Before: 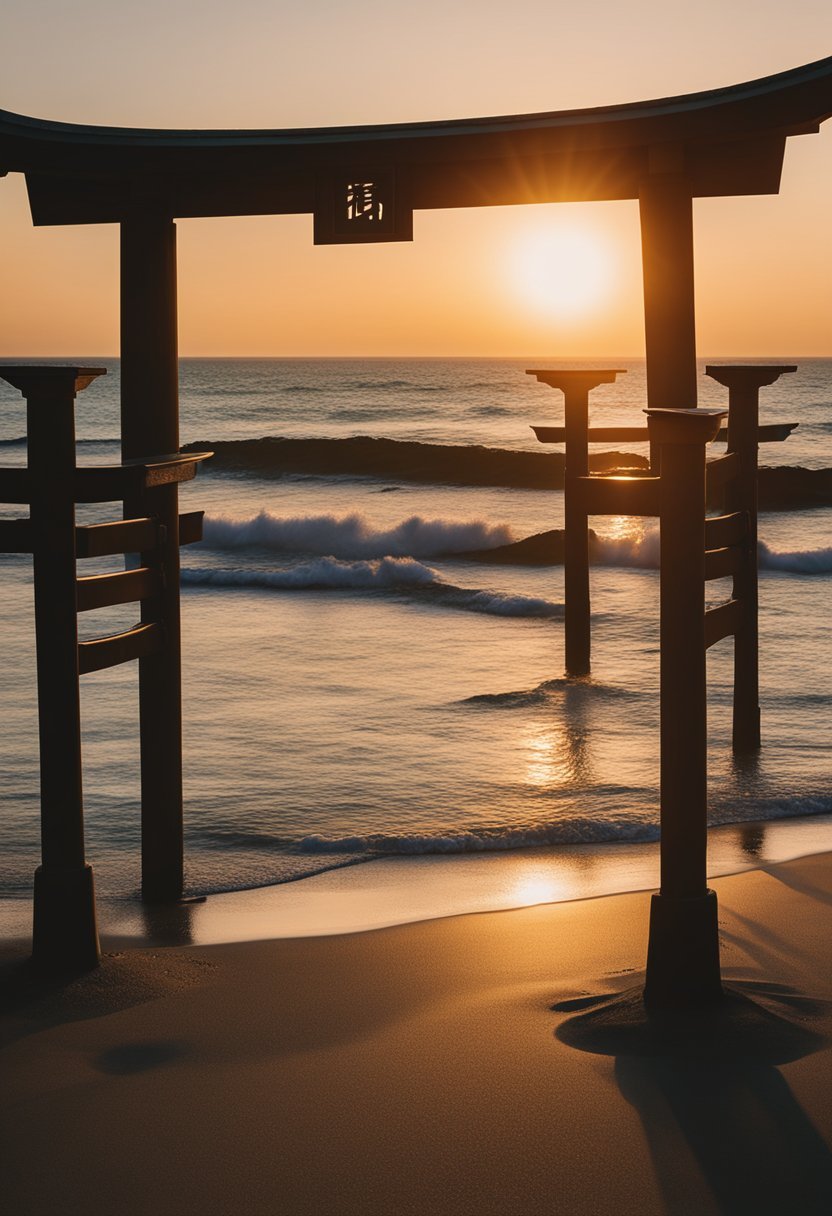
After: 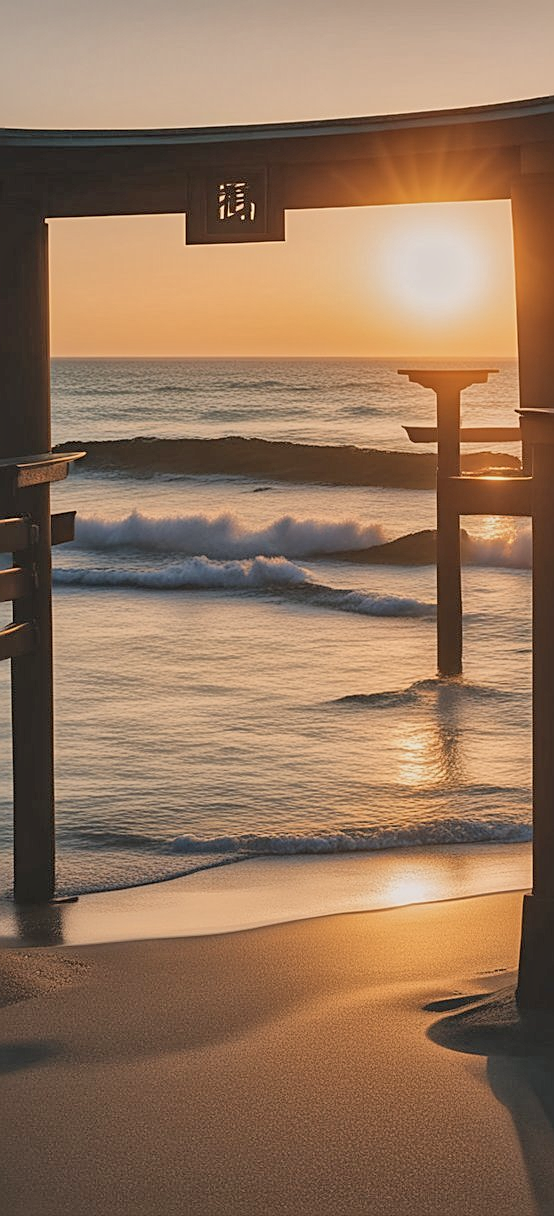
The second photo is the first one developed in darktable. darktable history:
crop: left 15.419%, right 17.914%
contrast brightness saturation: contrast 0.05, brightness 0.06, saturation 0.01
tone equalizer: -8 EV 0.25 EV, -7 EV 0.417 EV, -6 EV 0.417 EV, -5 EV 0.25 EV, -3 EV -0.25 EV, -2 EV -0.417 EV, -1 EV -0.417 EV, +0 EV -0.25 EV, edges refinement/feathering 500, mask exposure compensation -1.57 EV, preserve details guided filter
shadows and highlights: shadows 20.91, highlights -82.73, soften with gaussian
sharpen: on, module defaults
global tonemap: drago (1, 100), detail 1
